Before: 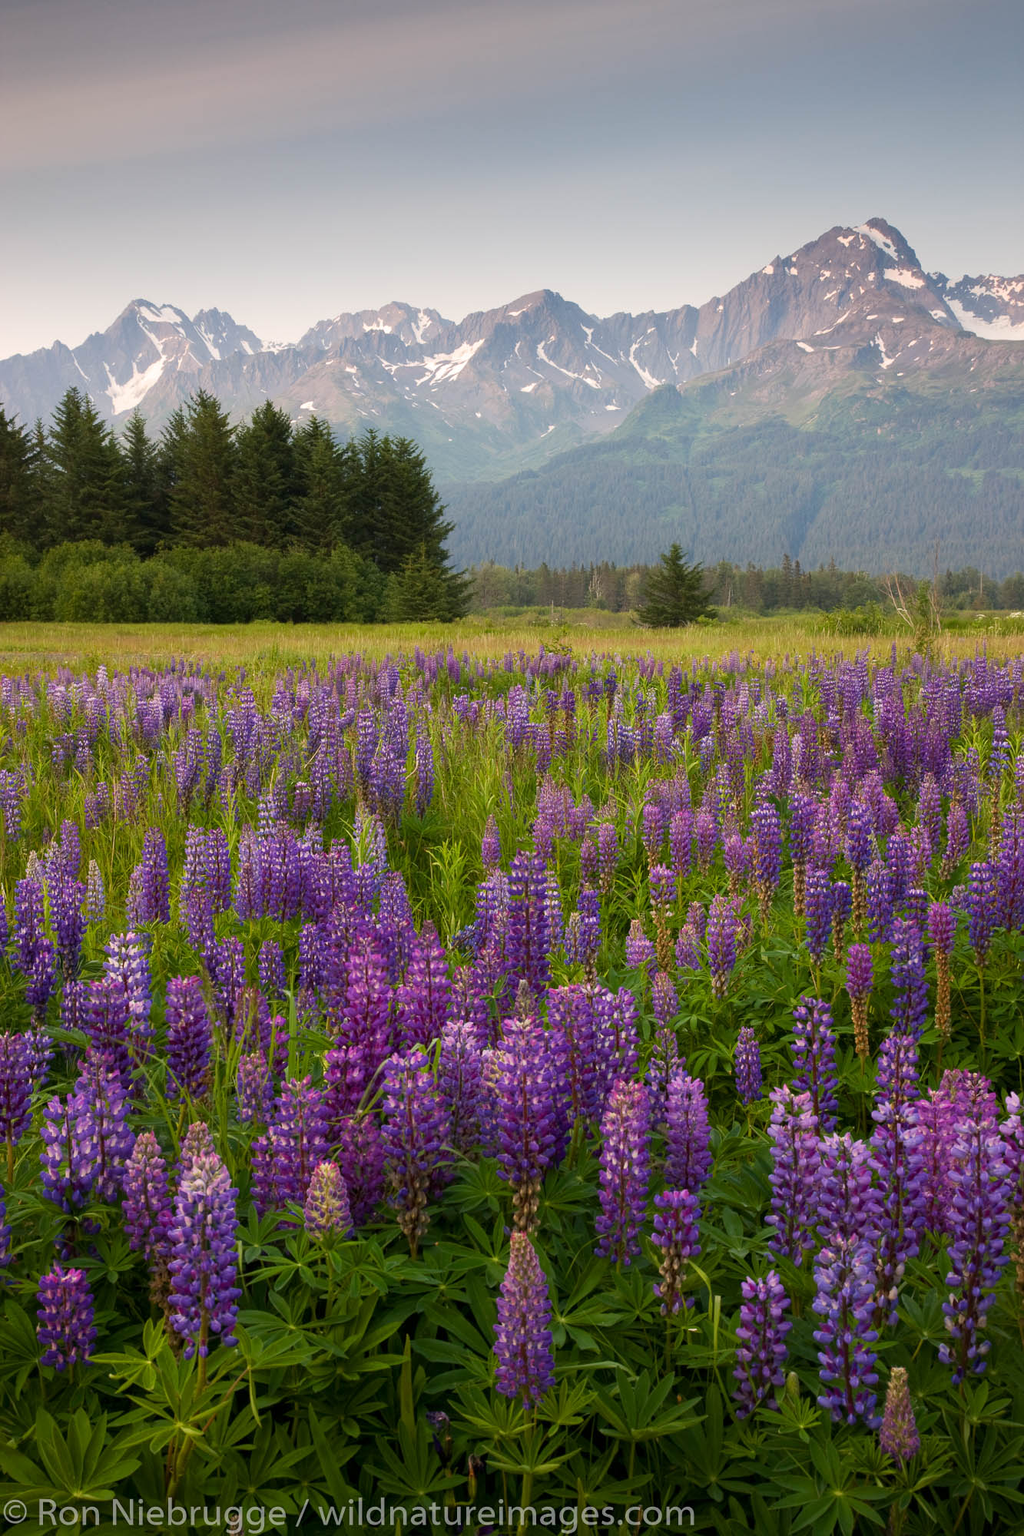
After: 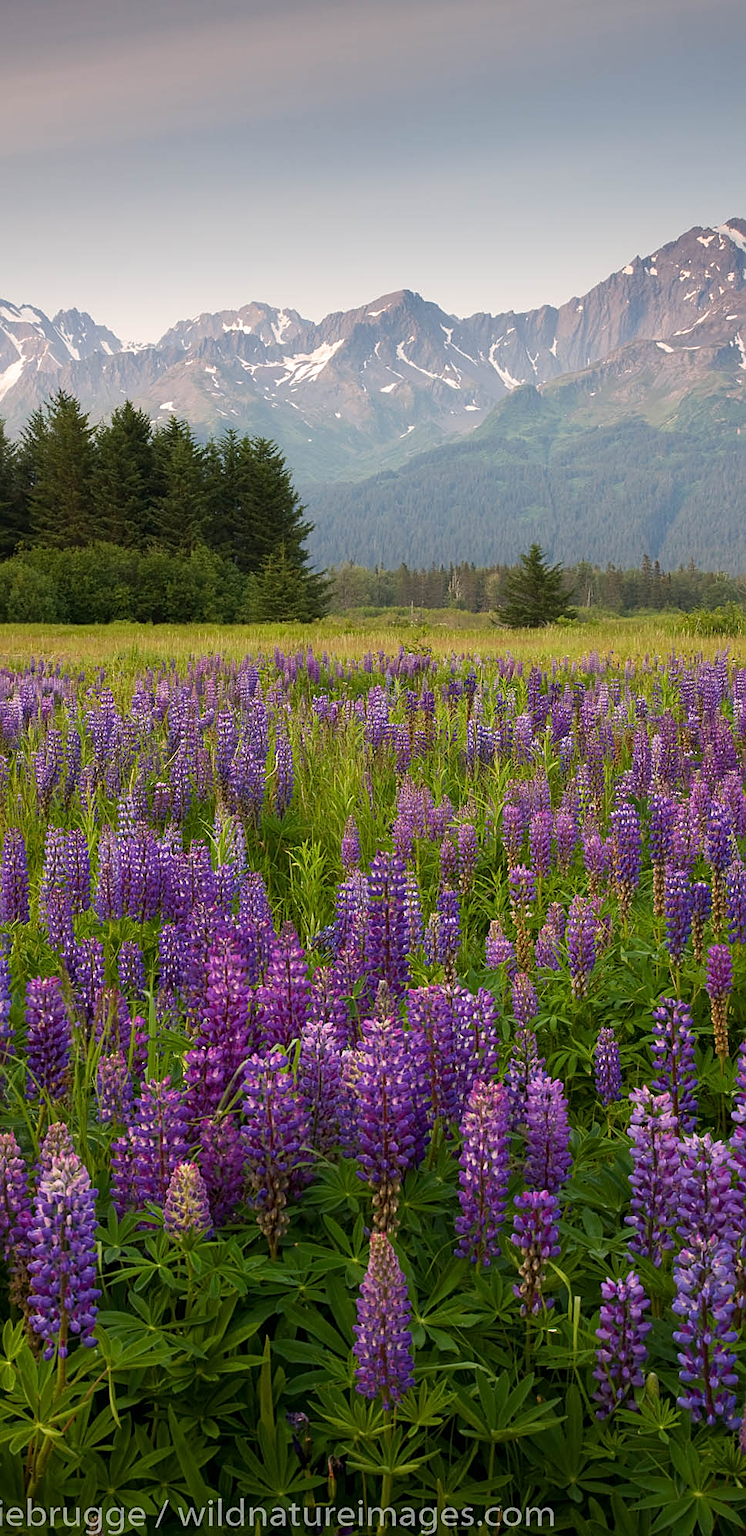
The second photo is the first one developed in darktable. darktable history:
sharpen: on, module defaults
crop: left 13.795%, right 13.299%
